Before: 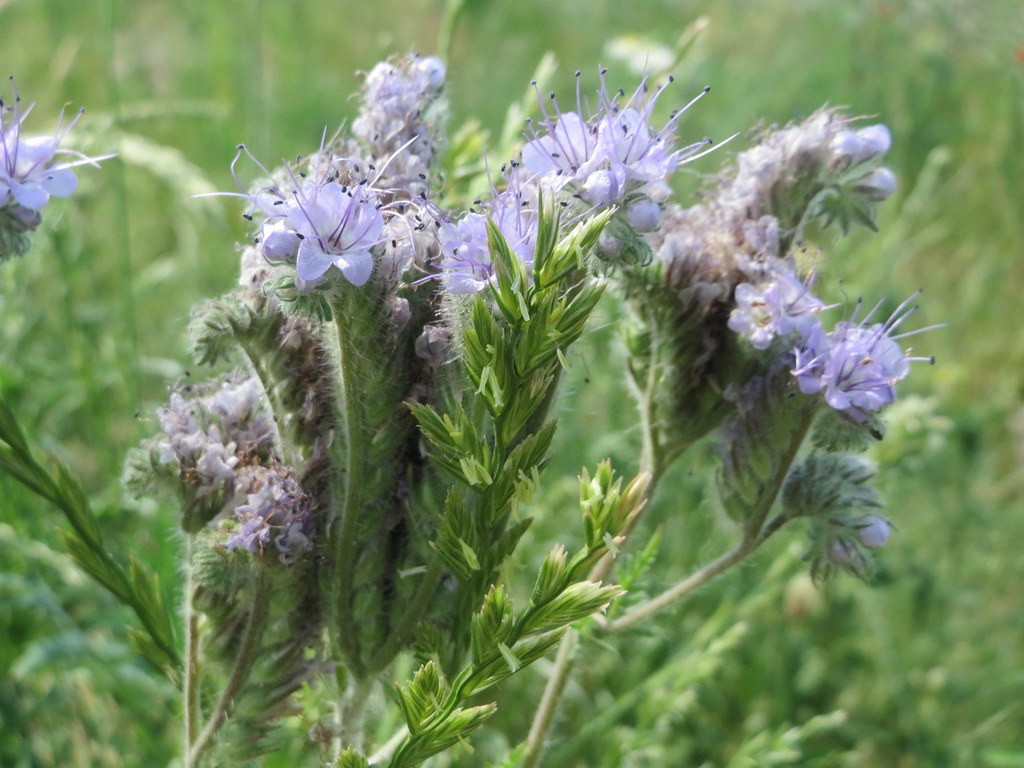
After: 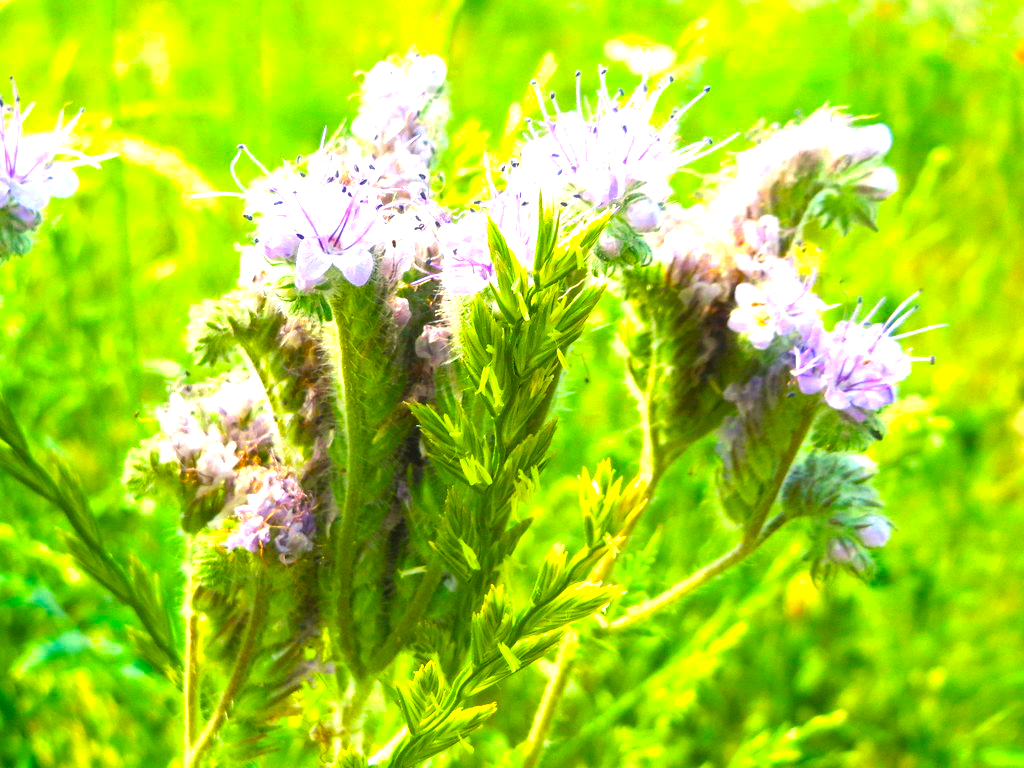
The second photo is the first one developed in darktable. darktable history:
color correction: highlights a* 2.72, highlights b* 22.8
color balance rgb: linear chroma grading › global chroma 42%, perceptual saturation grading › global saturation 42%, perceptual brilliance grading › global brilliance 25%, global vibrance 33%
exposure: black level correction 0, exposure 0.7 EV, compensate exposure bias true, compensate highlight preservation false
